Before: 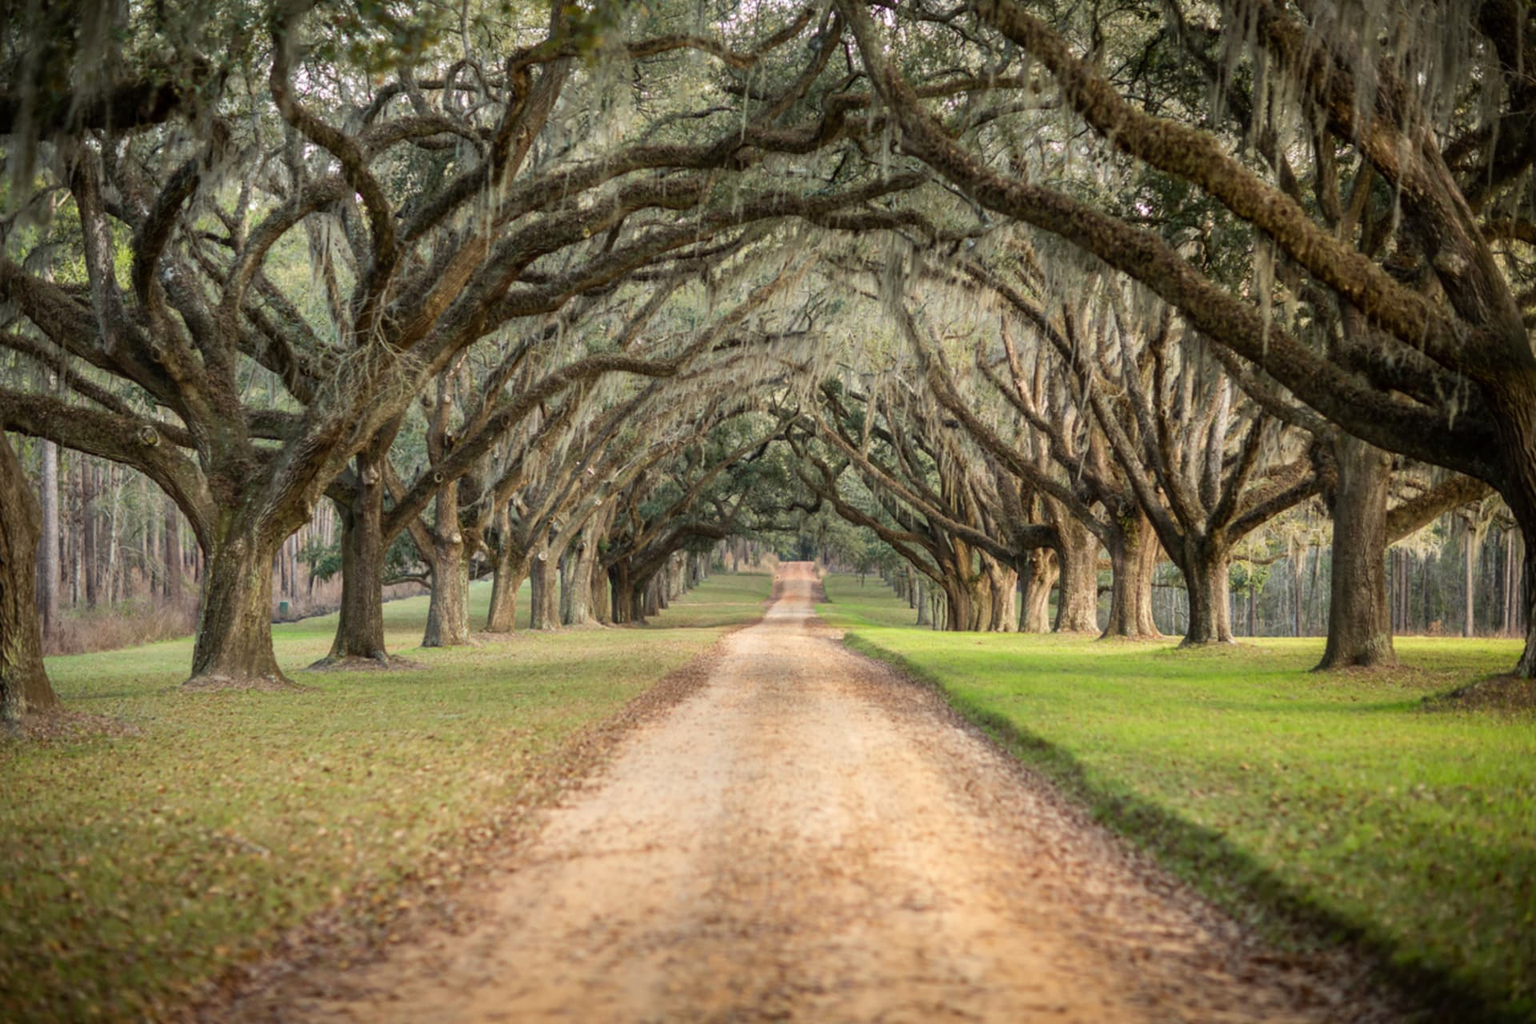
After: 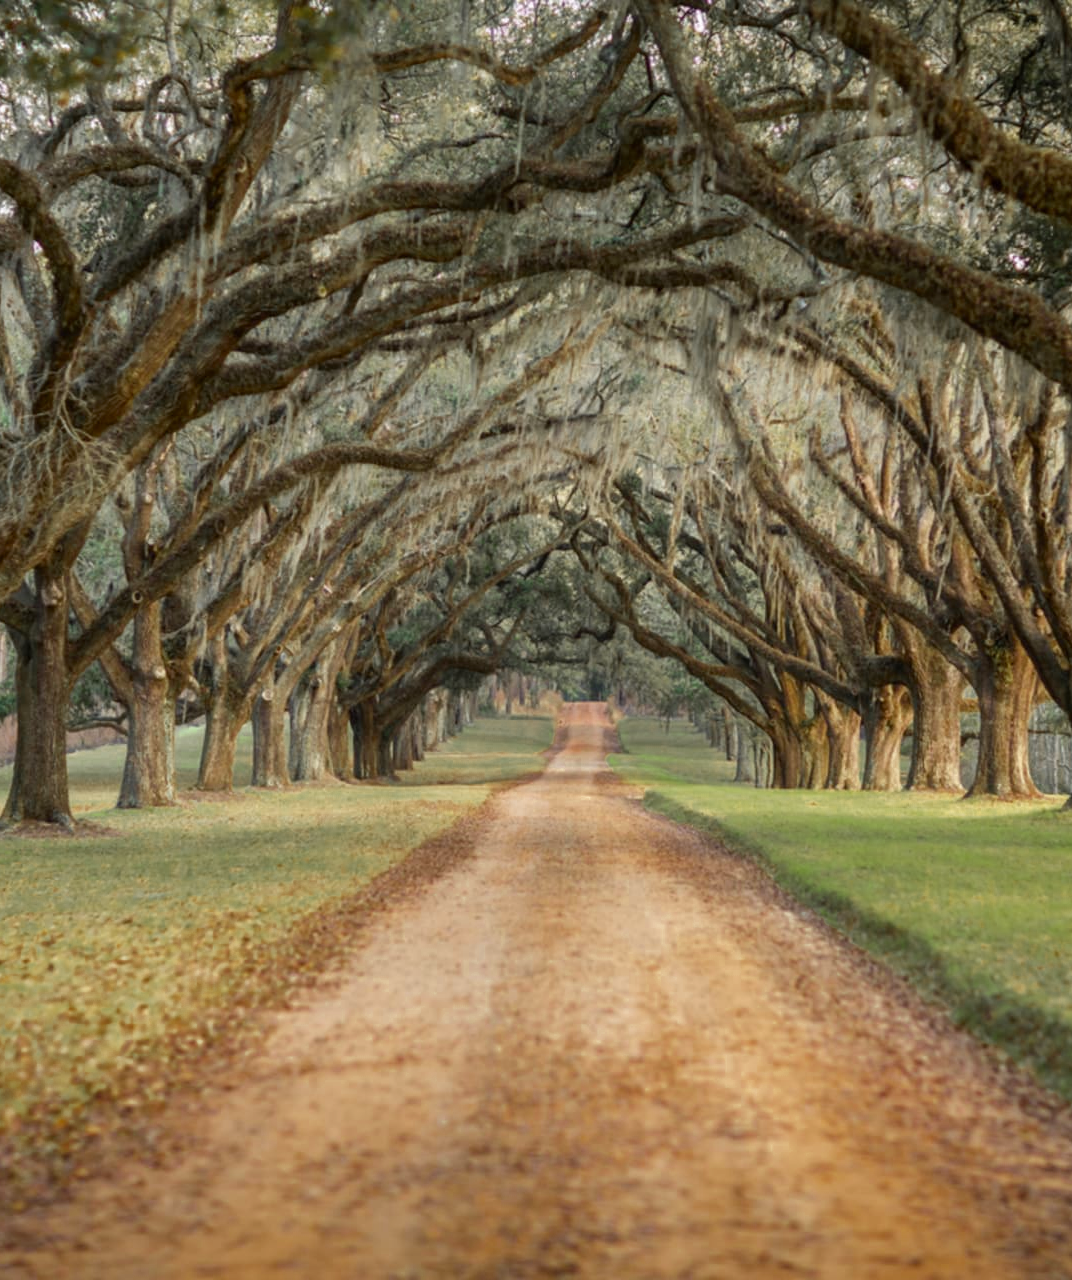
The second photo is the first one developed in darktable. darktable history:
color zones: curves: ch0 [(0.11, 0.396) (0.195, 0.36) (0.25, 0.5) (0.303, 0.412) (0.357, 0.544) (0.75, 0.5) (0.967, 0.328)]; ch1 [(0, 0.468) (0.112, 0.512) (0.202, 0.6) (0.25, 0.5) (0.307, 0.352) (0.357, 0.544) (0.75, 0.5) (0.963, 0.524)]
crop: left 21.431%, right 22.689%
